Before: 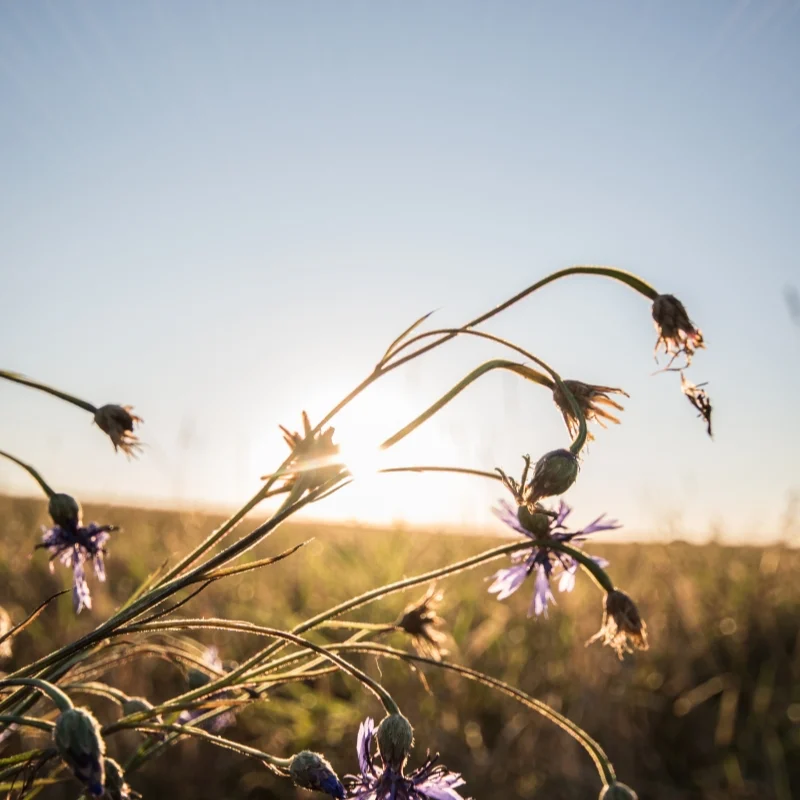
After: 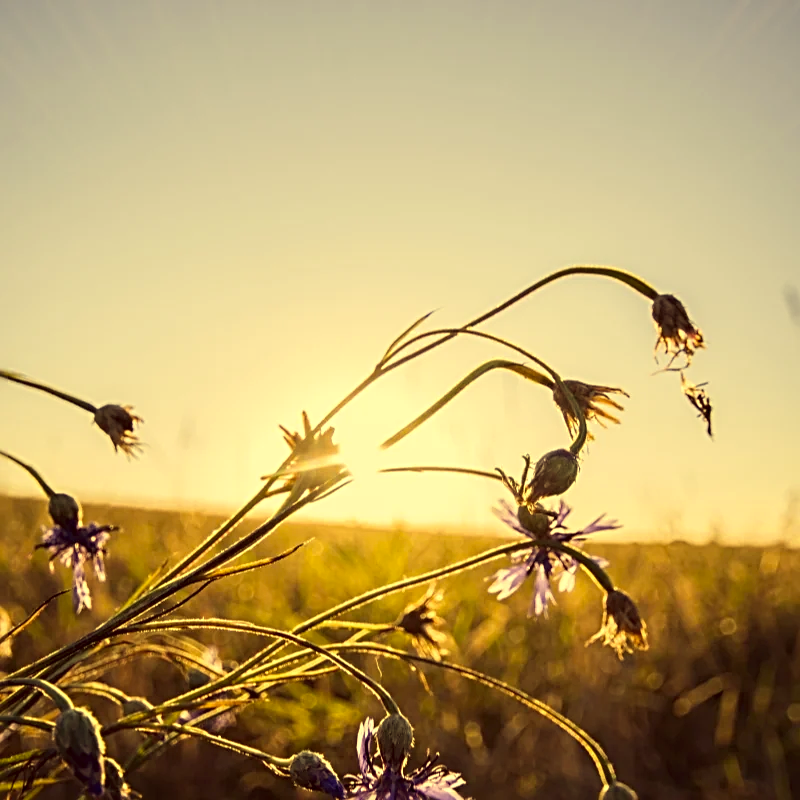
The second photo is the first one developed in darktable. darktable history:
color correction: highlights a* -0.482, highlights b* 40, shadows a* 9.8, shadows b* -0.161
sharpen: radius 3.119
